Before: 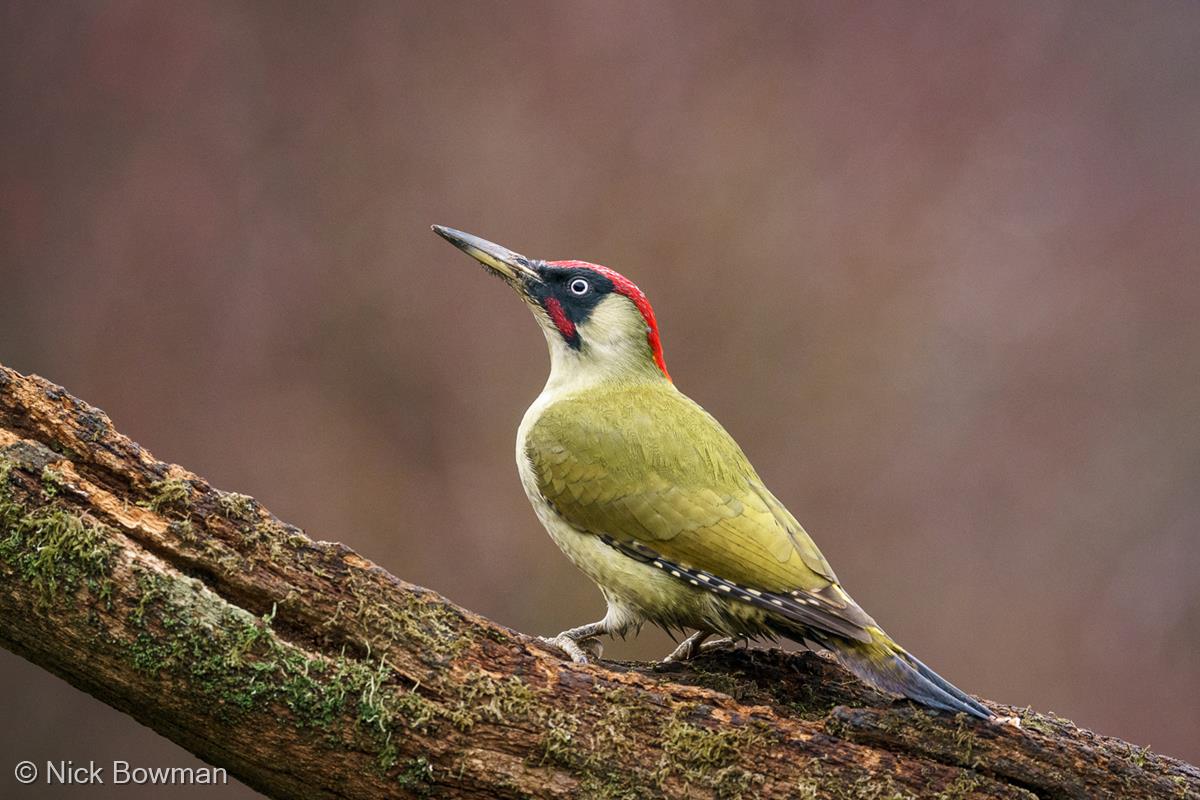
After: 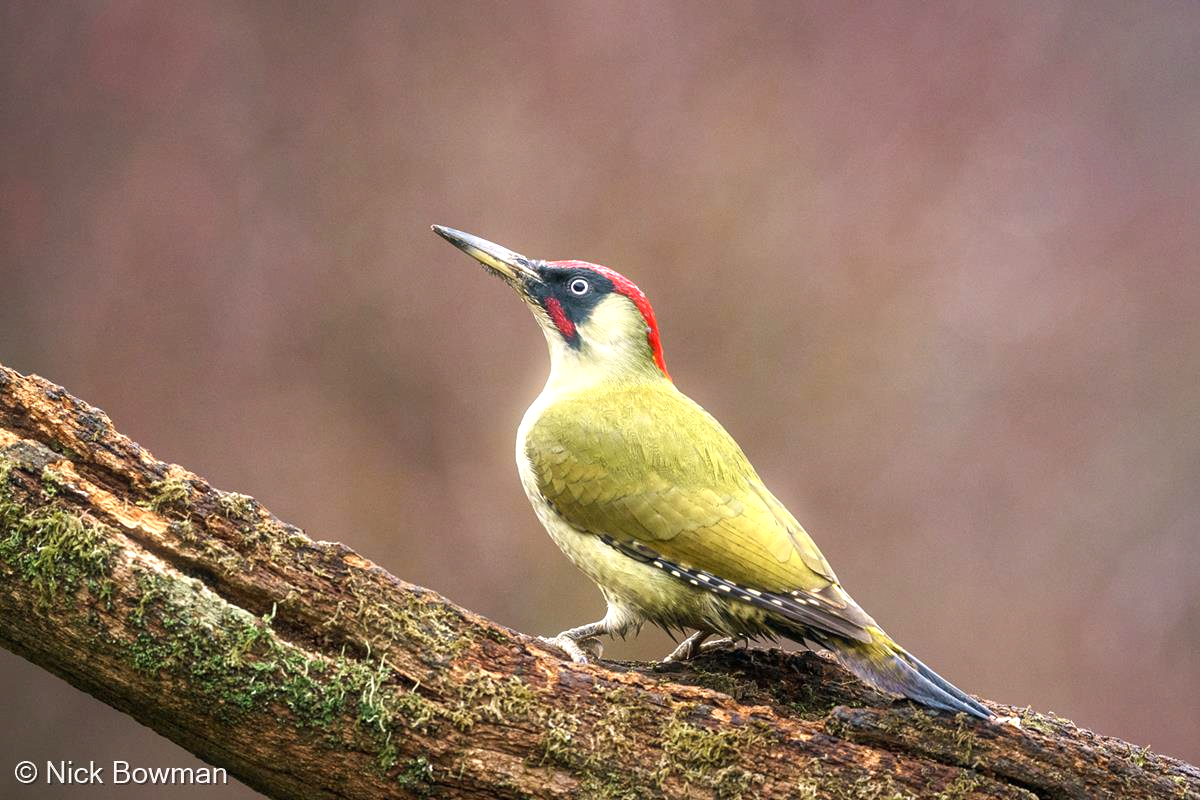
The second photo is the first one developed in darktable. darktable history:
exposure: black level correction 0, exposure 0.7 EV, compensate exposure bias true, compensate highlight preservation false
bloom: size 3%, threshold 100%, strength 0%
